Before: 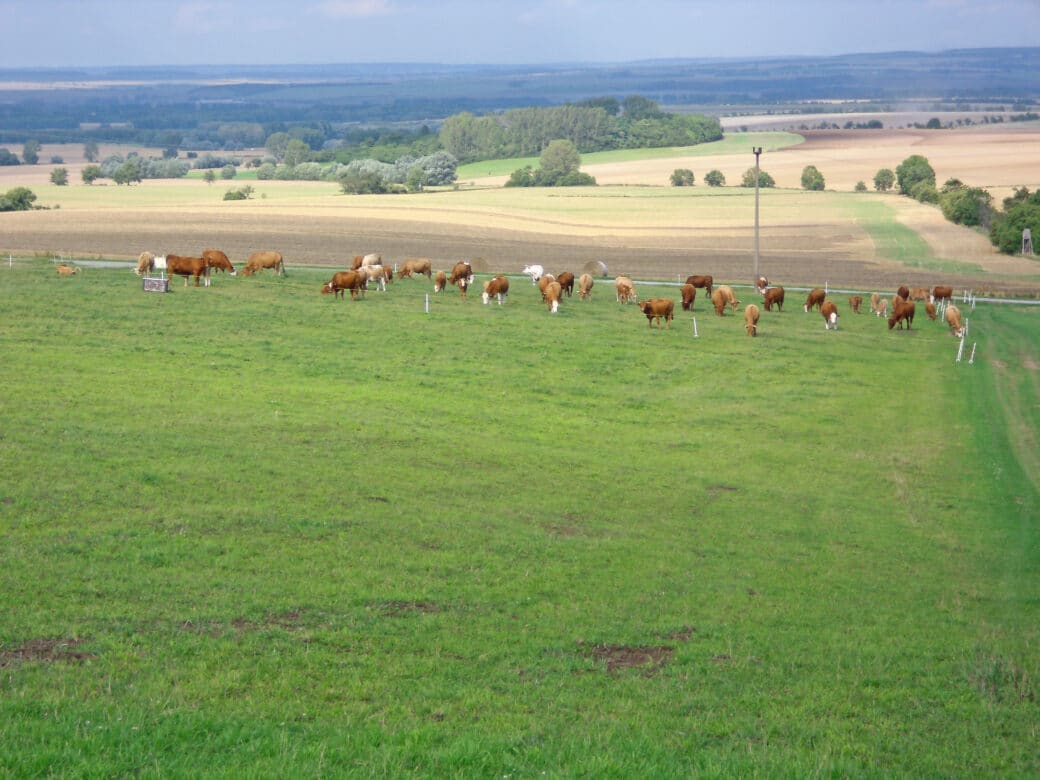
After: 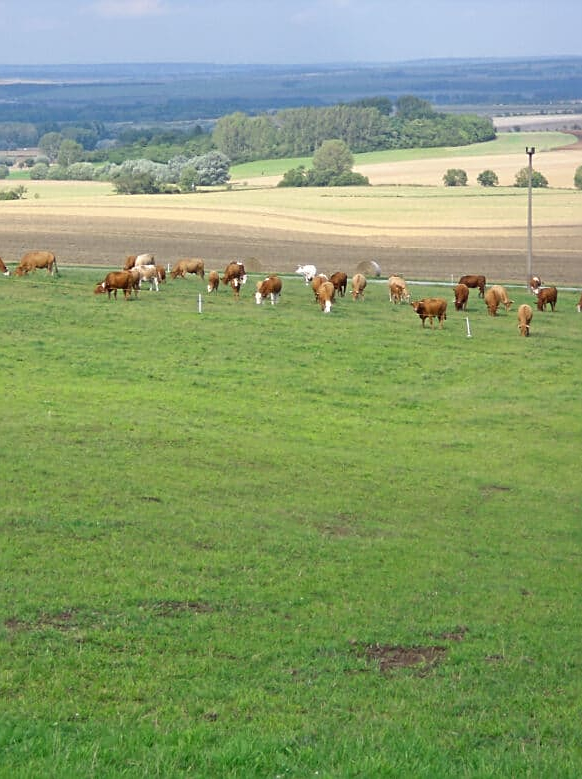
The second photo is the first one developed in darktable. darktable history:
sharpen: on, module defaults
crop: left 21.892%, right 22.074%, bottom 0.004%
